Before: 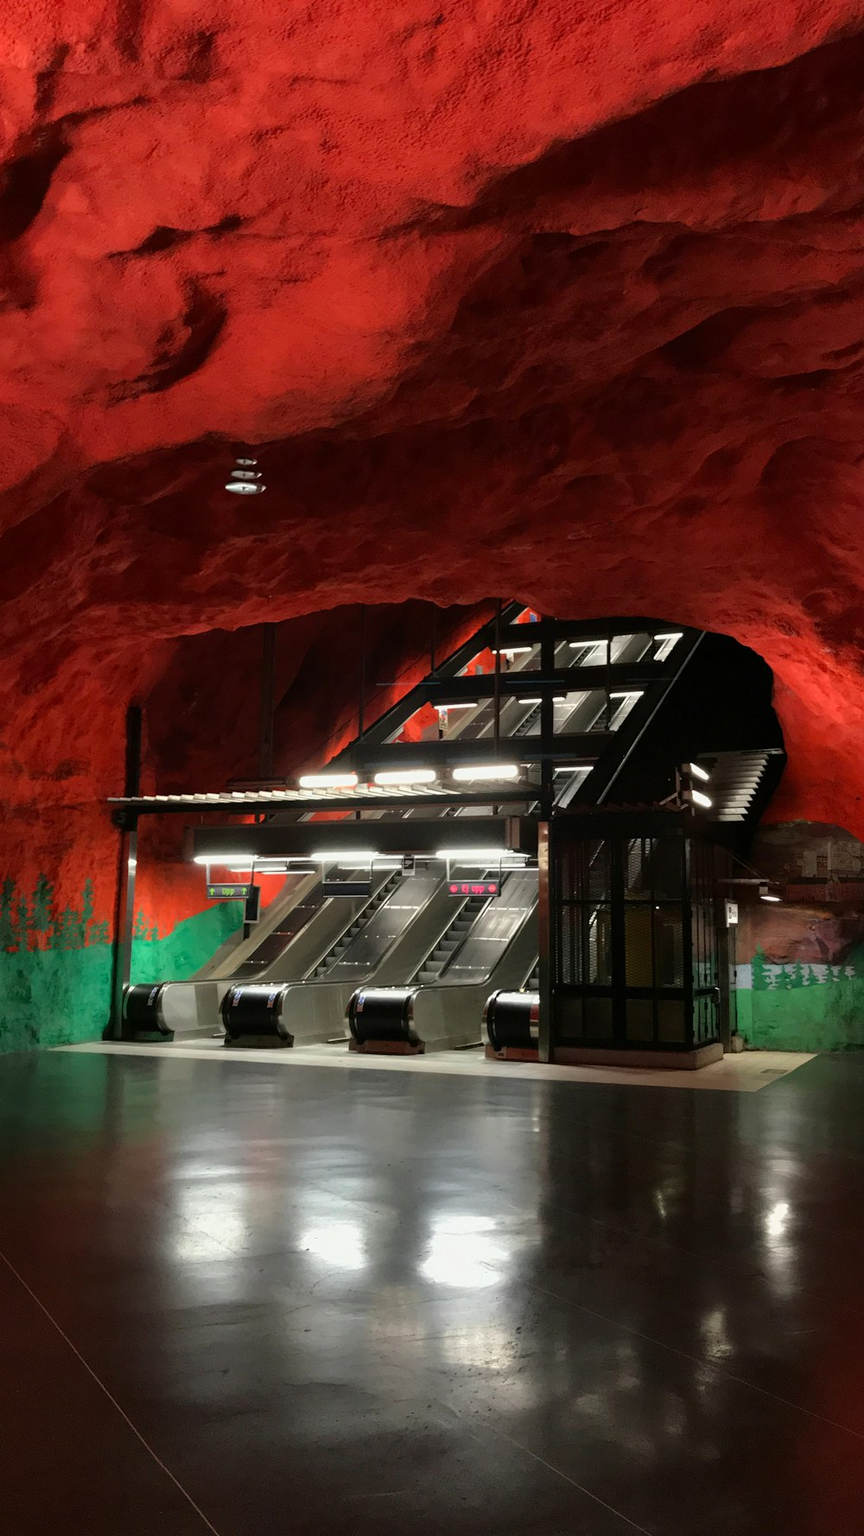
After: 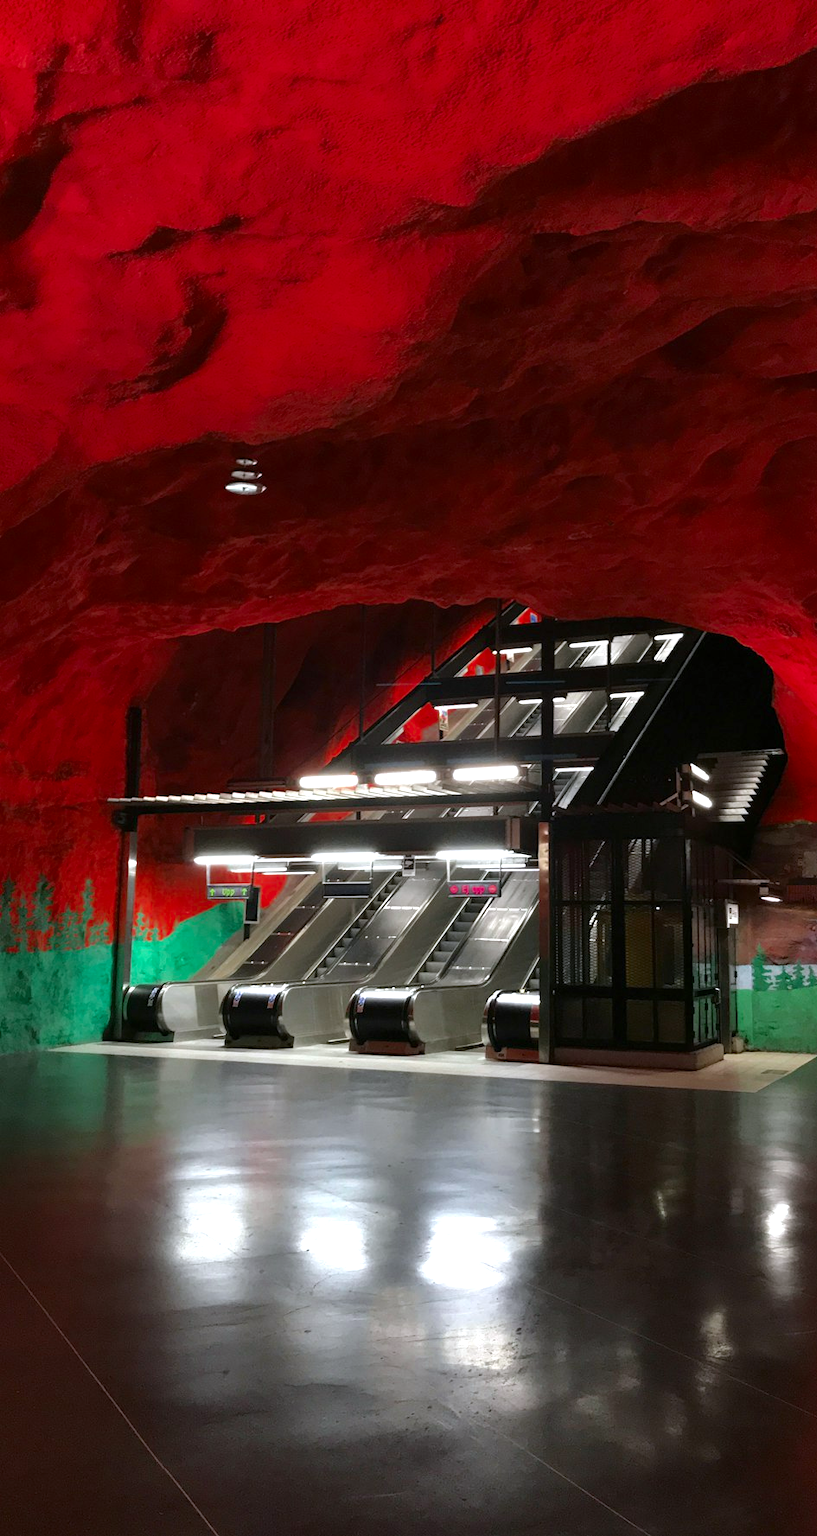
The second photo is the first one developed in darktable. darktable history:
exposure: exposure 0.497 EV, compensate exposure bias true, compensate highlight preservation false
color calibration: illuminant as shot in camera, x 0.358, y 0.373, temperature 4628.91 K
crop and rotate: left 0%, right 5.399%
color zones: curves: ch0 [(0.27, 0.396) (0.563, 0.504) (0.75, 0.5) (0.787, 0.307)]
